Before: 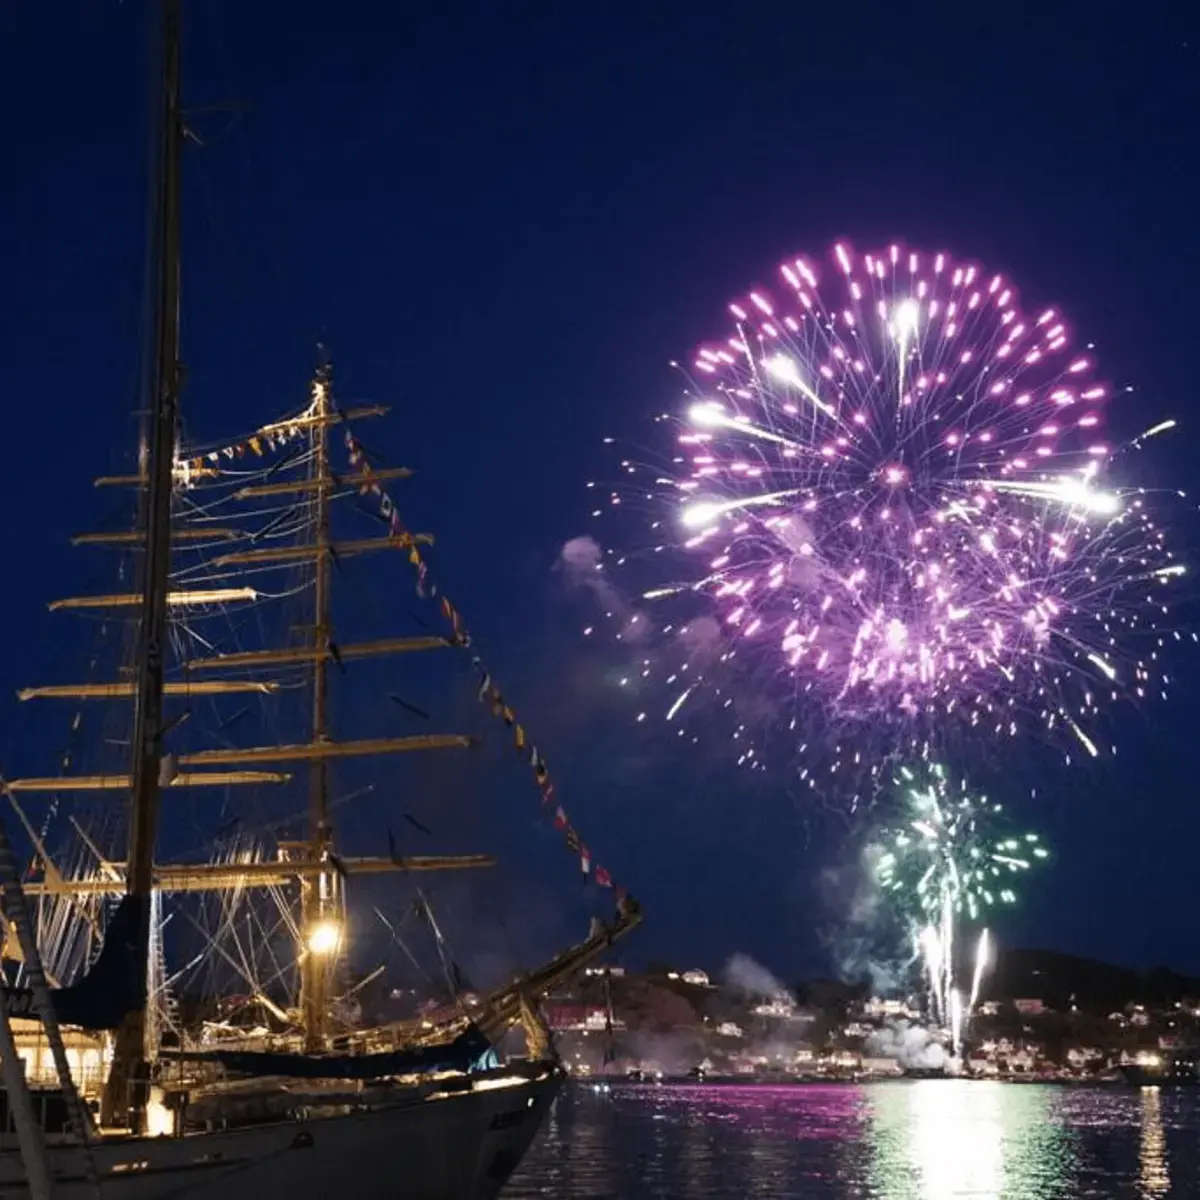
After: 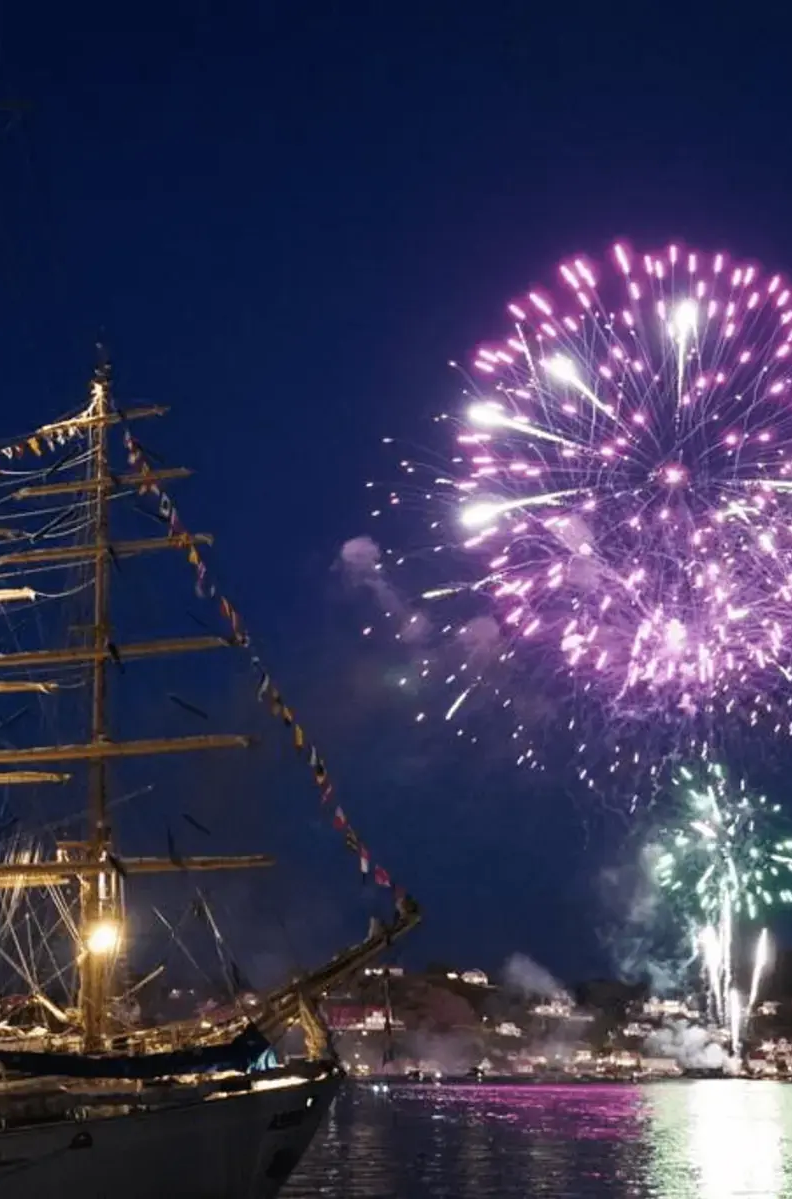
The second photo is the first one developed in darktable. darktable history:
crop and rotate: left 18.442%, right 15.508%
base curve: curves: ch0 [(0, 0) (0.283, 0.295) (1, 1)], preserve colors none
